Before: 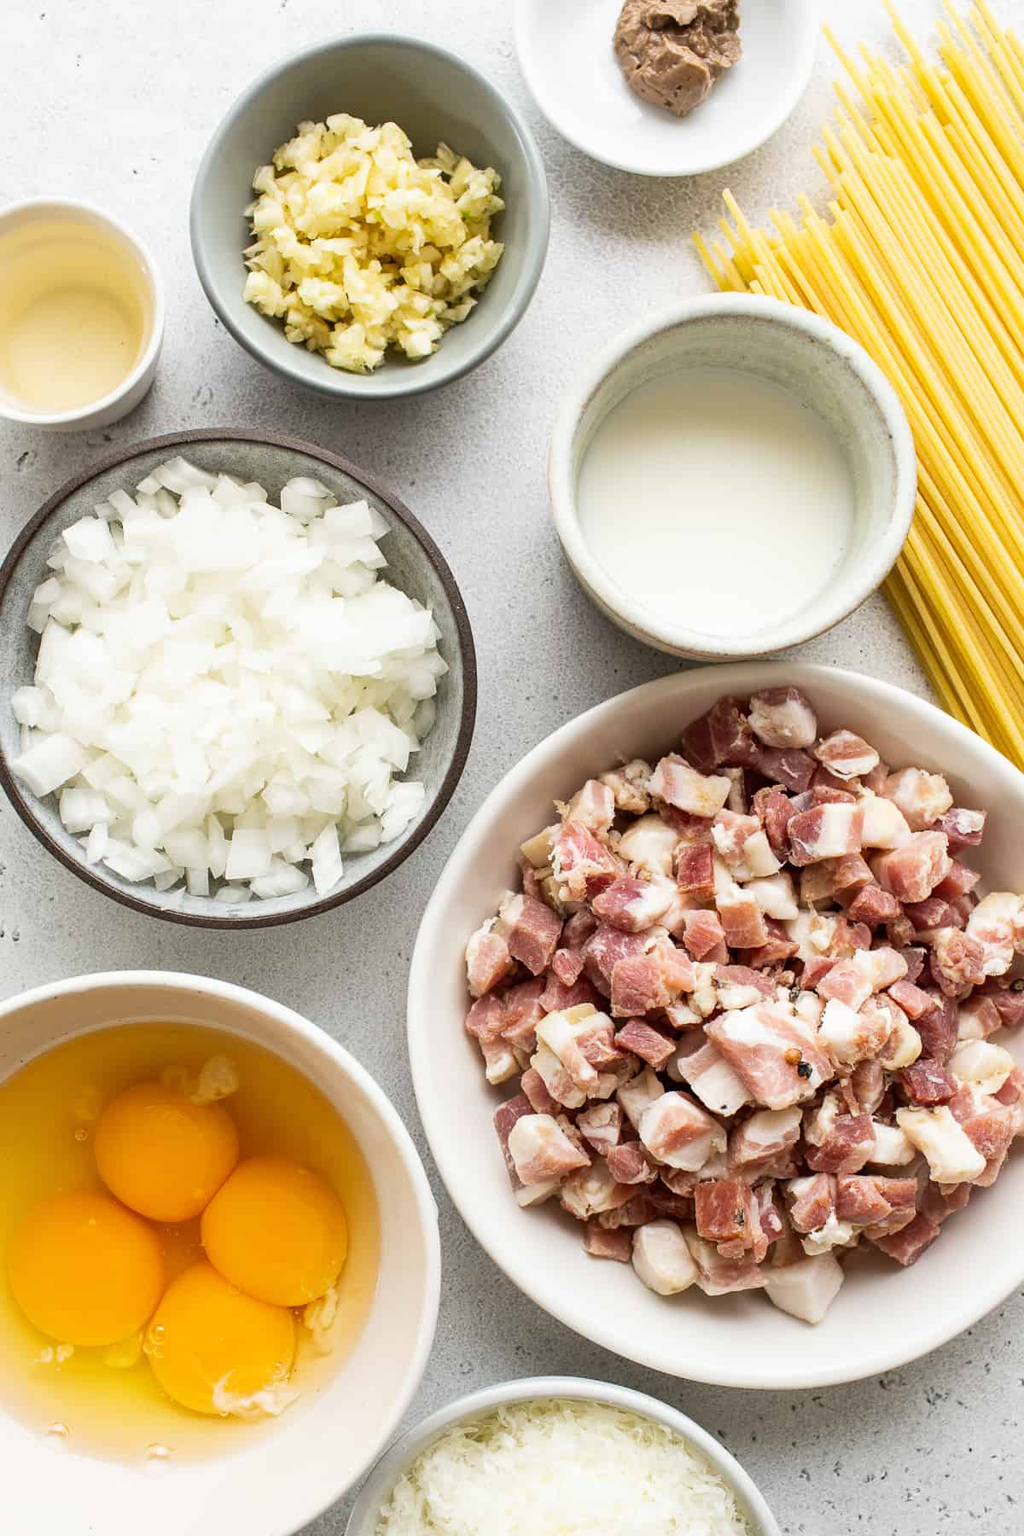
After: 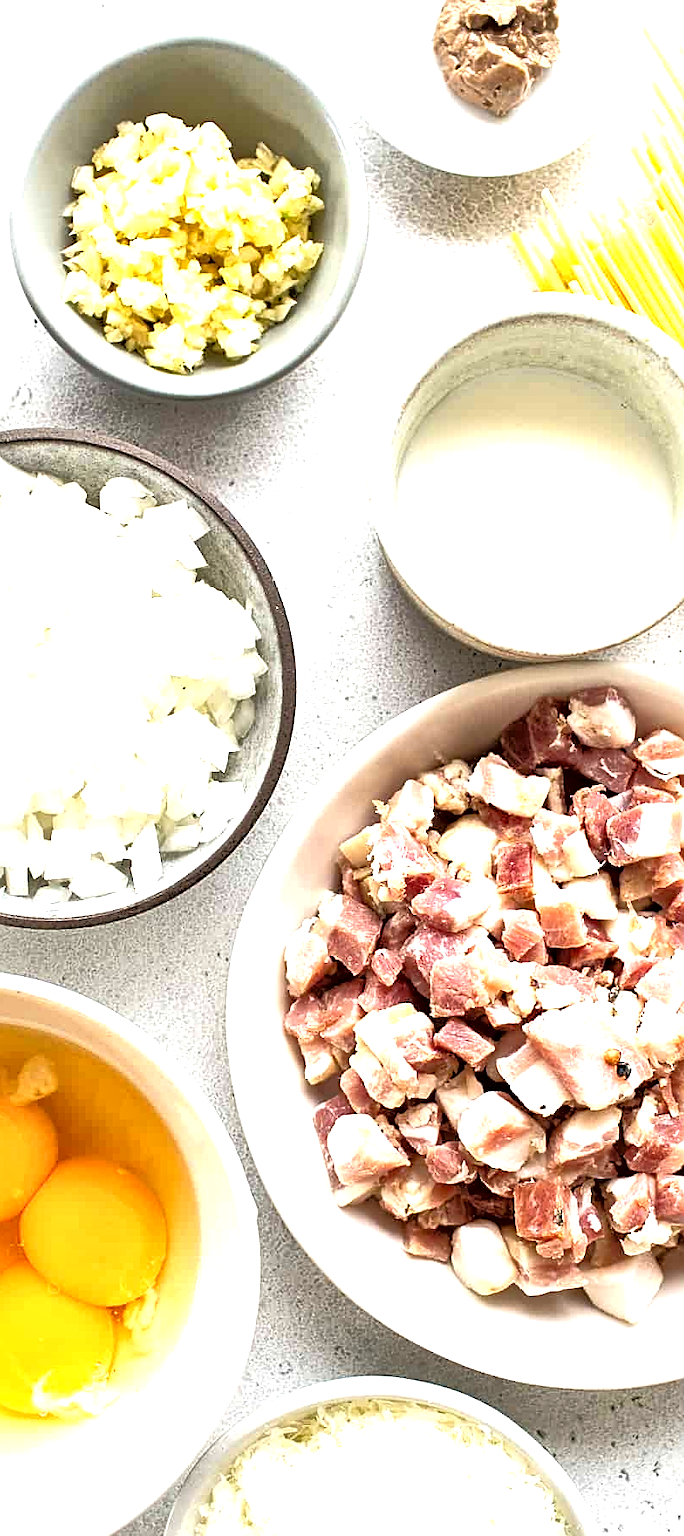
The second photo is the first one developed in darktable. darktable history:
sharpen: on, module defaults
crop and rotate: left 17.716%, right 15.446%
exposure: exposure 1.07 EV, compensate highlight preservation false
tone equalizer: -8 EV -1.8 EV, -7 EV -1.14 EV, -6 EV -1.59 EV, edges refinement/feathering 500, mask exposure compensation -1.57 EV, preserve details no
local contrast: mode bilateral grid, contrast 50, coarseness 50, detail 150%, midtone range 0.2
